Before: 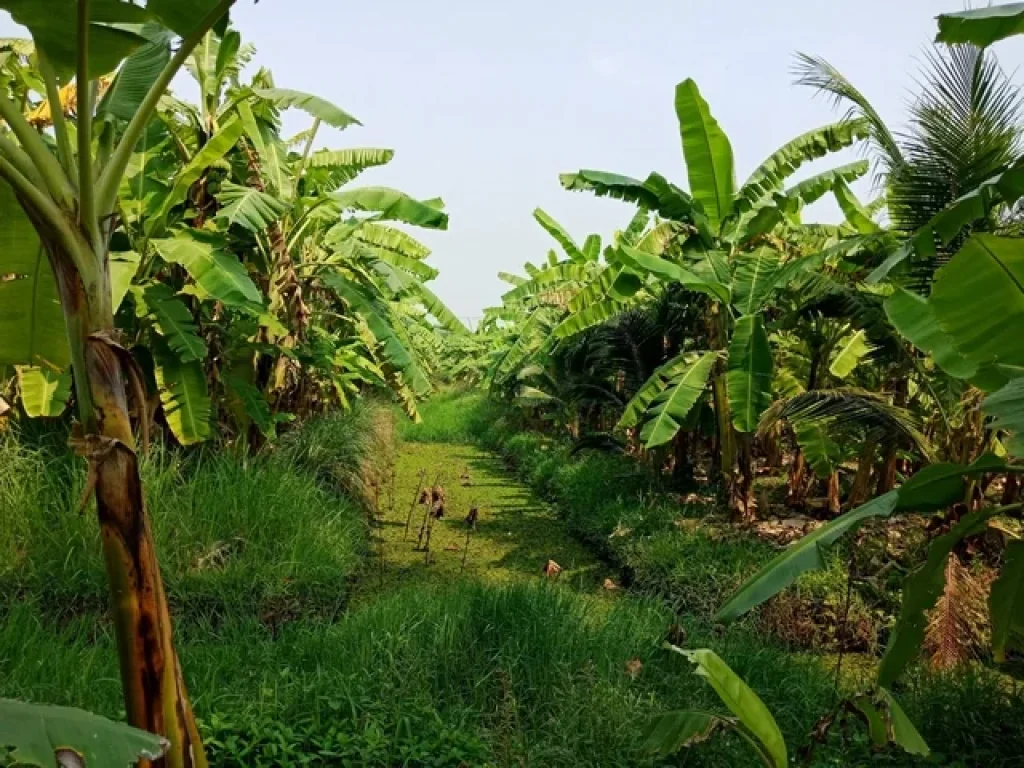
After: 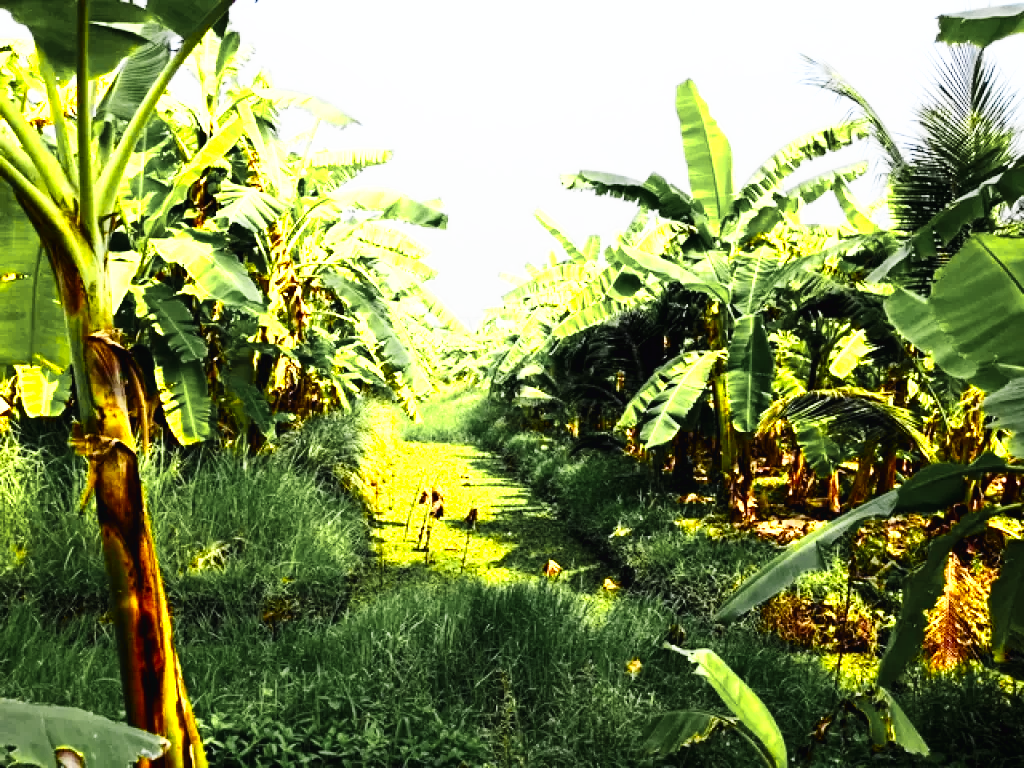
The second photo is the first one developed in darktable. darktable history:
contrast brightness saturation: contrast 0.16, saturation 0.32
color zones: curves: ch0 [(0.004, 0.306) (0.107, 0.448) (0.252, 0.656) (0.41, 0.398) (0.595, 0.515) (0.768, 0.628)]; ch1 [(0.07, 0.323) (0.151, 0.452) (0.252, 0.608) (0.346, 0.221) (0.463, 0.189) (0.61, 0.368) (0.735, 0.395) (0.921, 0.412)]; ch2 [(0, 0.476) (0.132, 0.512) (0.243, 0.512) (0.397, 0.48) (0.522, 0.376) (0.634, 0.536) (0.761, 0.46)]
base curve: curves: ch0 [(0, 0.003) (0.001, 0.002) (0.006, 0.004) (0.02, 0.022) (0.048, 0.086) (0.094, 0.234) (0.162, 0.431) (0.258, 0.629) (0.385, 0.8) (0.548, 0.918) (0.751, 0.988) (1, 1)], preserve colors none
local contrast: mode bilateral grid, contrast 100, coarseness 100, detail 91%, midtone range 0.2
